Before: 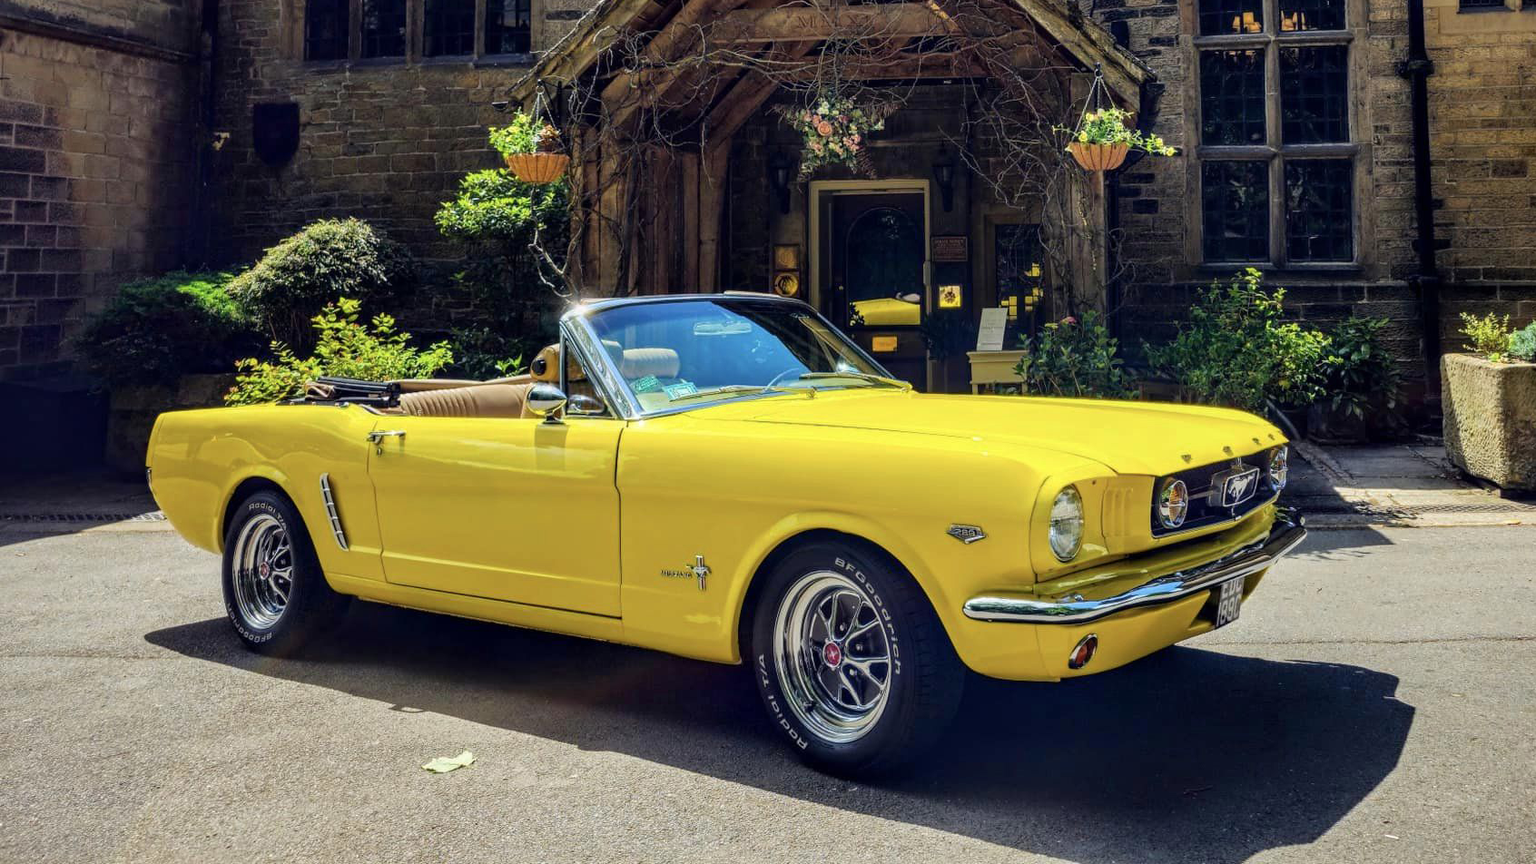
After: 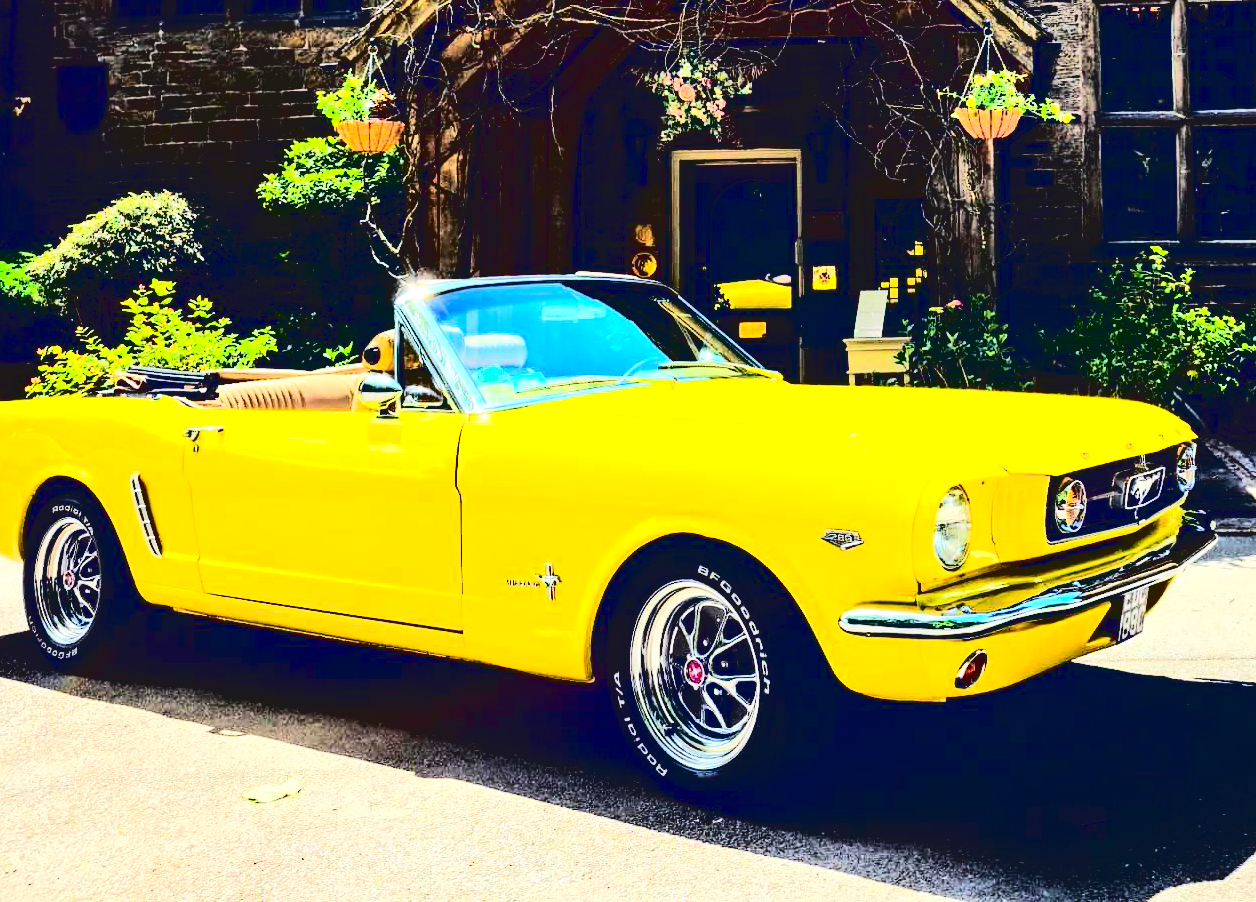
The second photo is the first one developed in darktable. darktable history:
base curve: curves: ch0 [(0.065, 0.026) (0.236, 0.358) (0.53, 0.546) (0.777, 0.841) (0.924, 0.992)], preserve colors average RGB
exposure: black level correction 0, exposure 0.7 EV, compensate exposure bias true, compensate highlight preservation false
crop and rotate: left 13.15%, top 5.251%, right 12.609%
contrast brightness saturation: contrast 0.4, brightness 0.05, saturation 0.25
